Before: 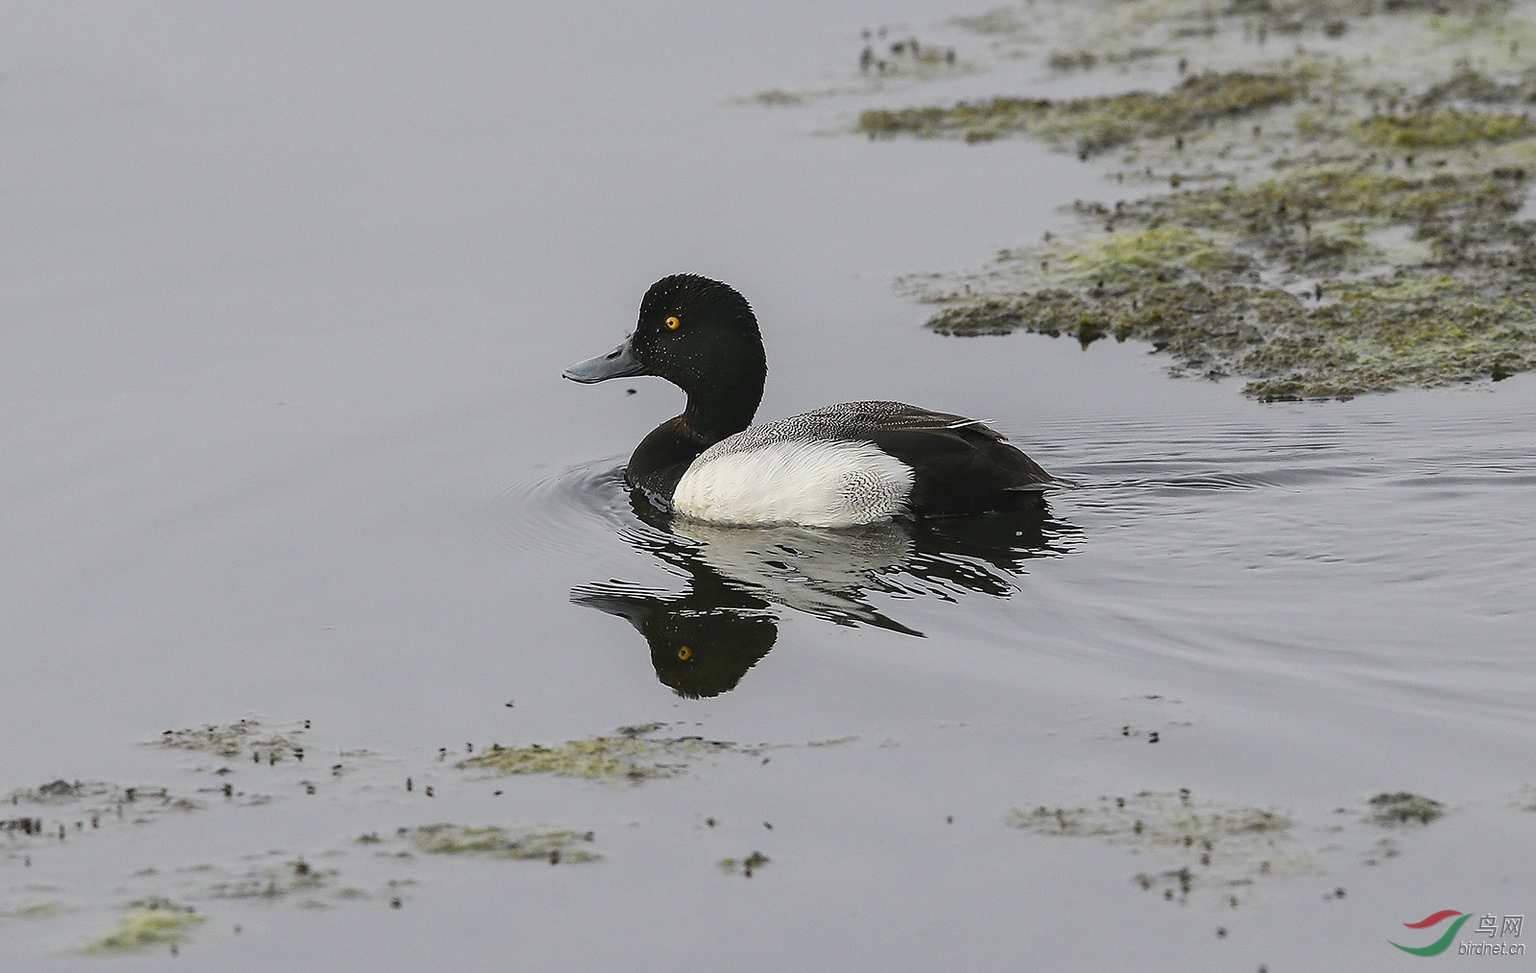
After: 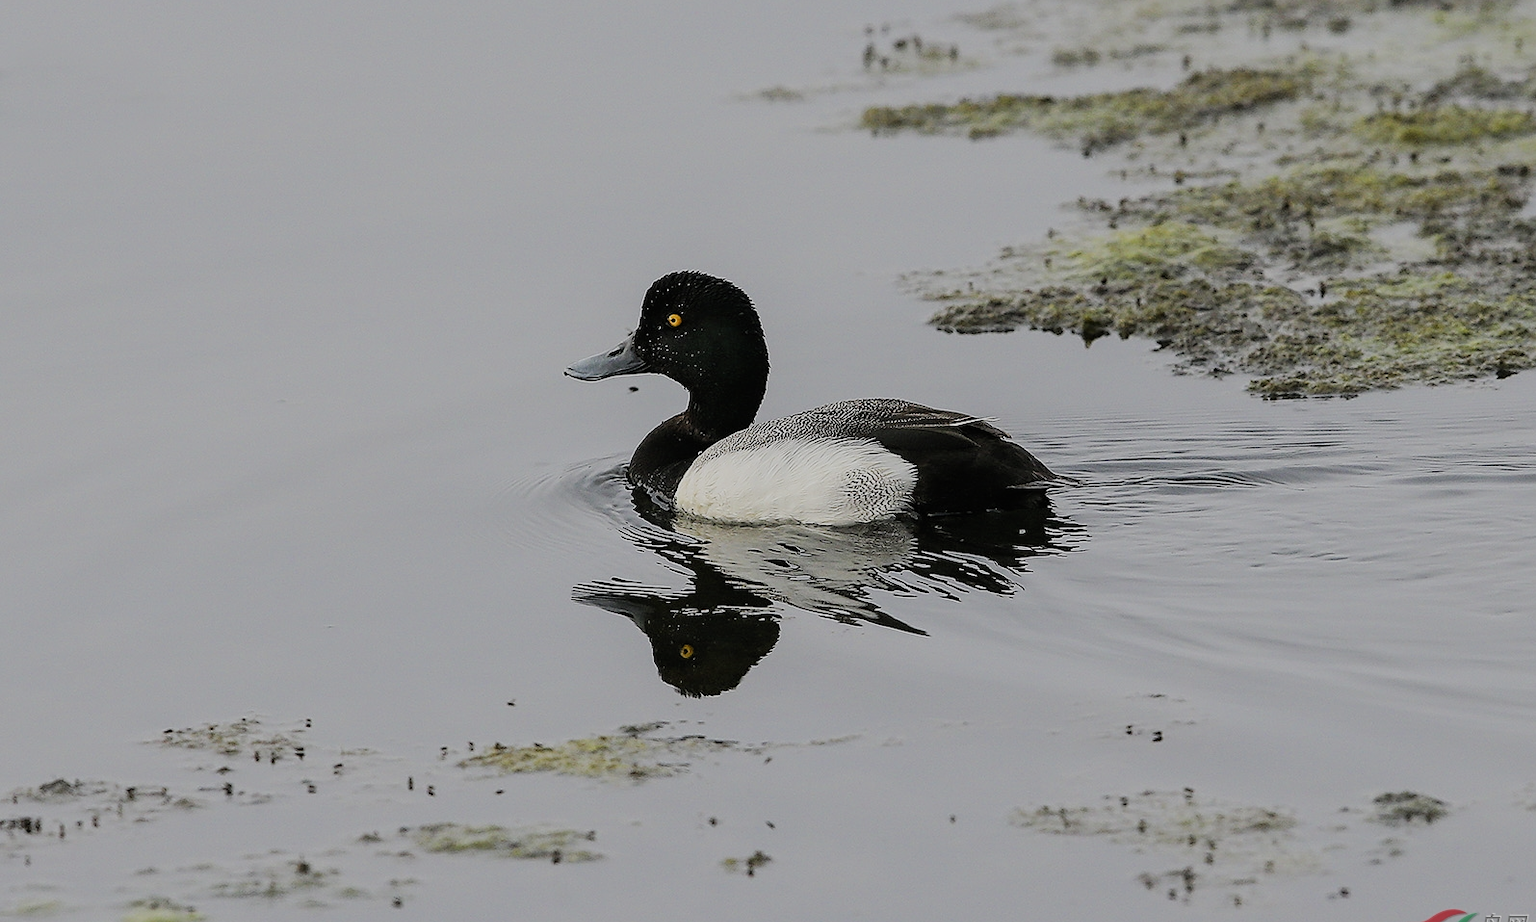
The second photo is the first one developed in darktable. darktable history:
sharpen: amount 0.2
crop: top 0.448%, right 0.264%, bottom 5.045%
filmic rgb: black relative exposure -6.98 EV, white relative exposure 5.63 EV, hardness 2.86
